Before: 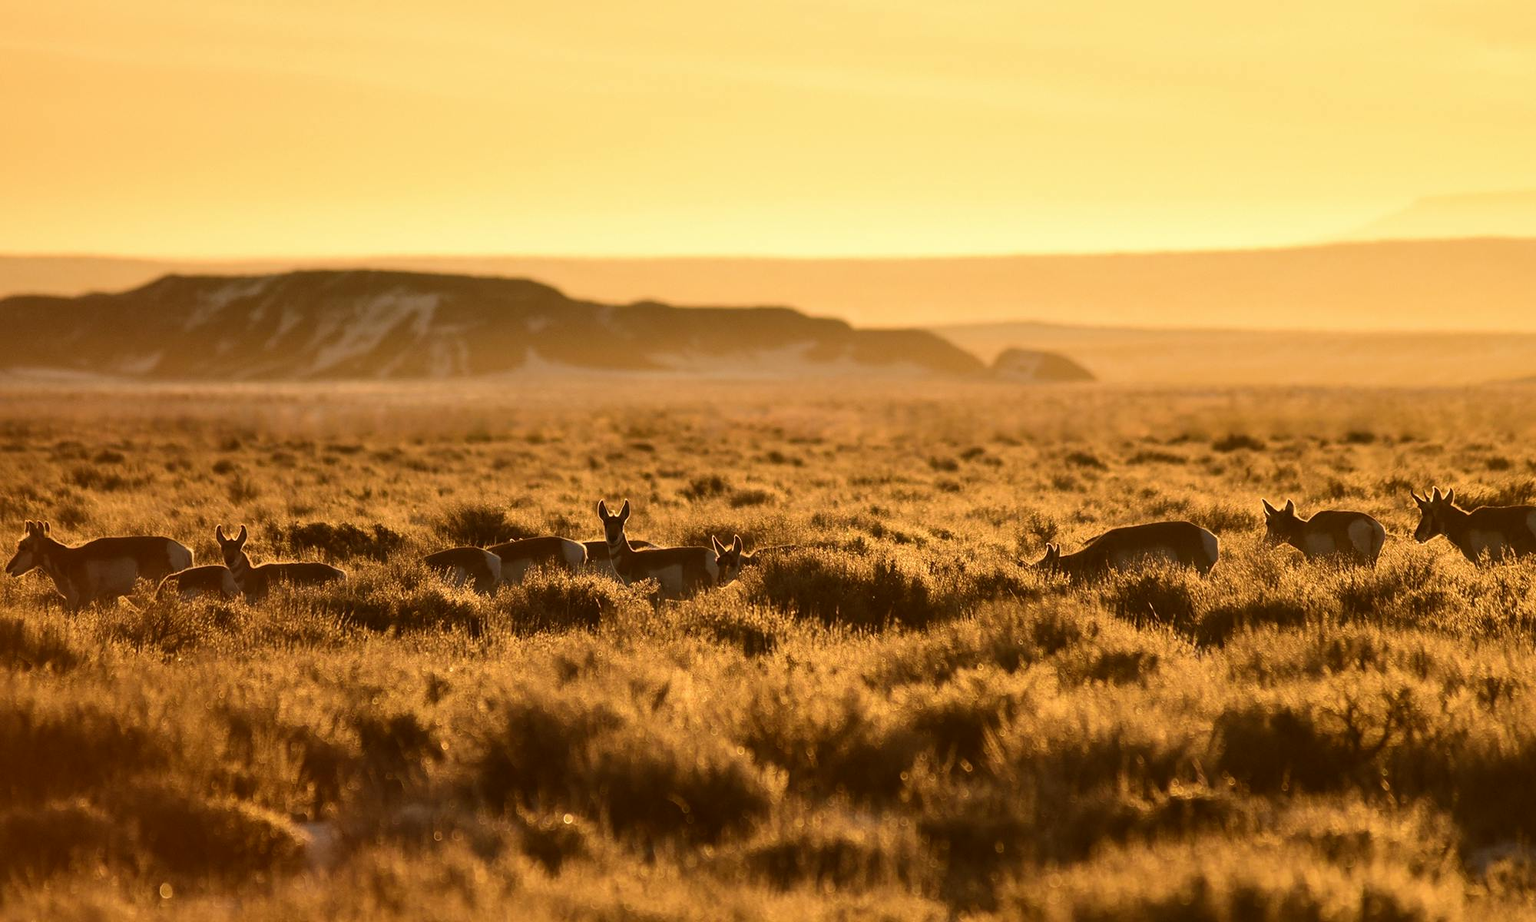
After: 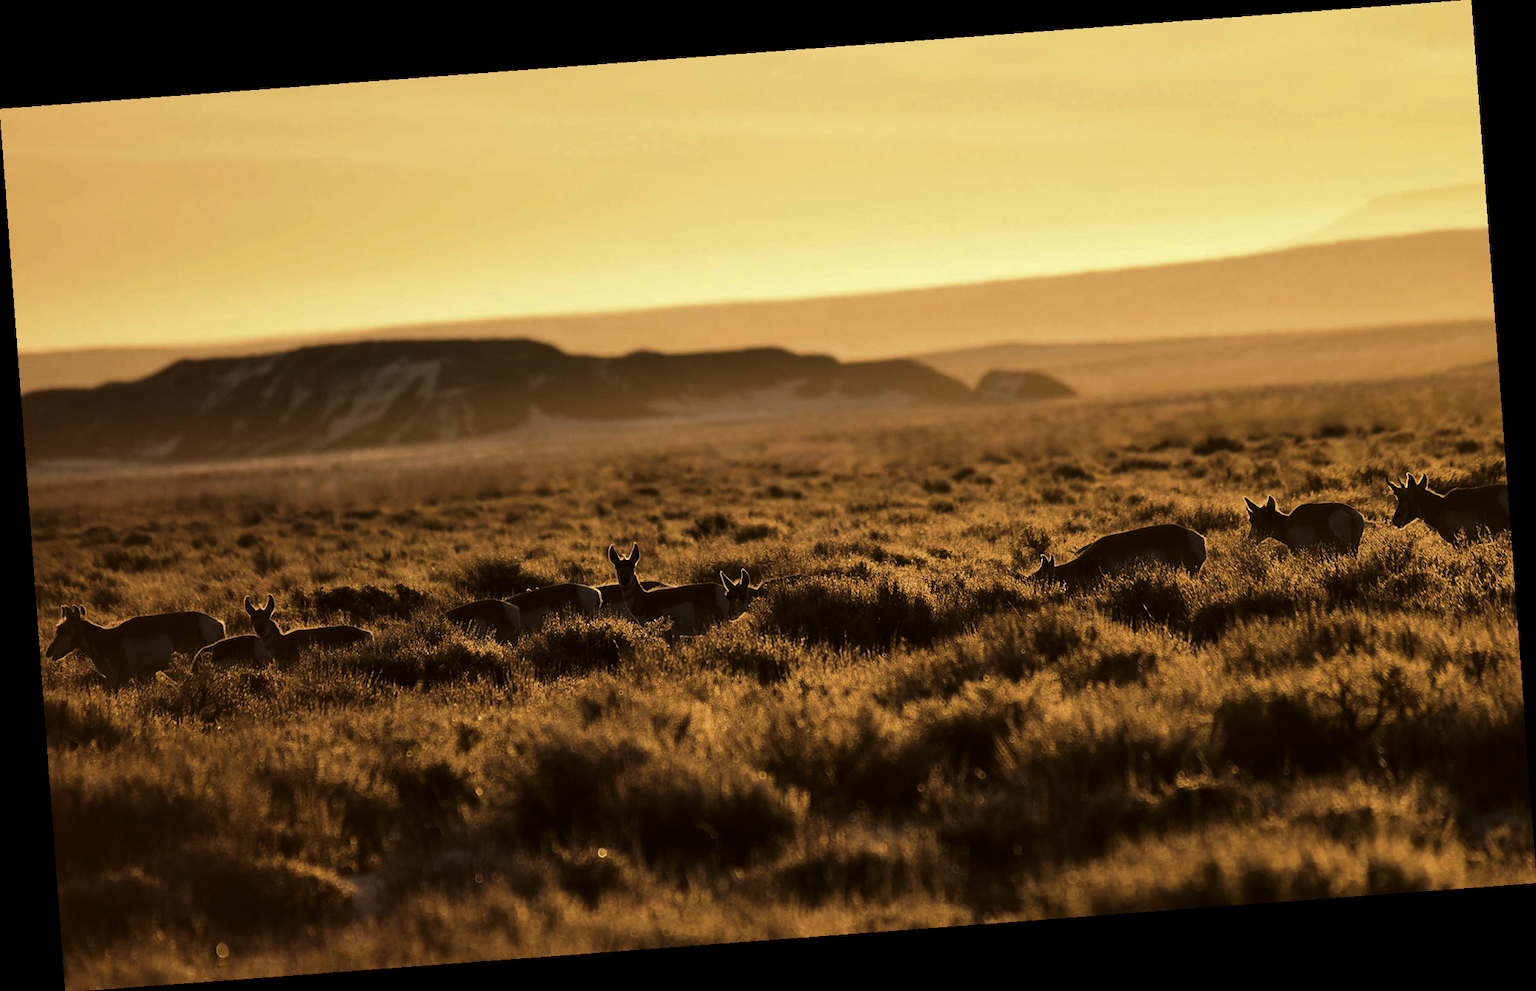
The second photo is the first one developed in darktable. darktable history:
levels: levels [0, 0.618, 1]
rotate and perspective: rotation -4.25°, automatic cropping off
